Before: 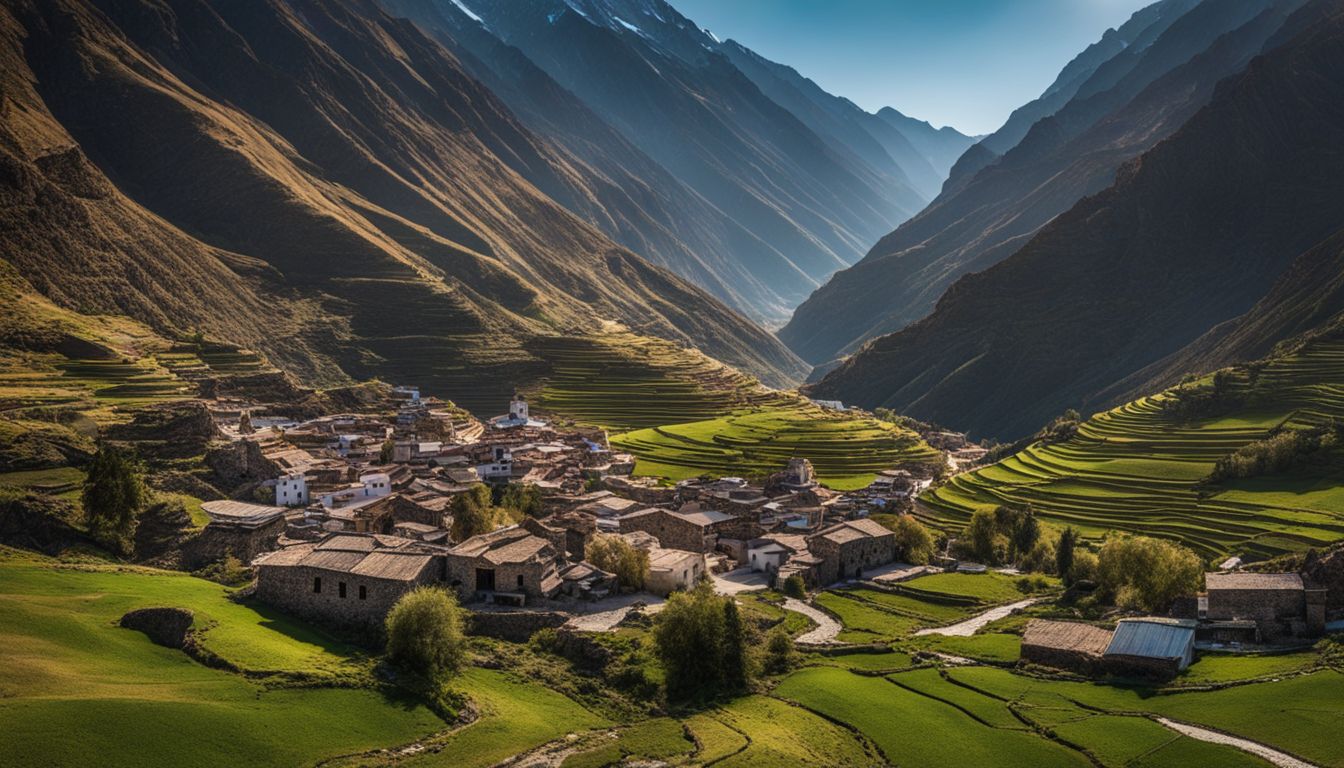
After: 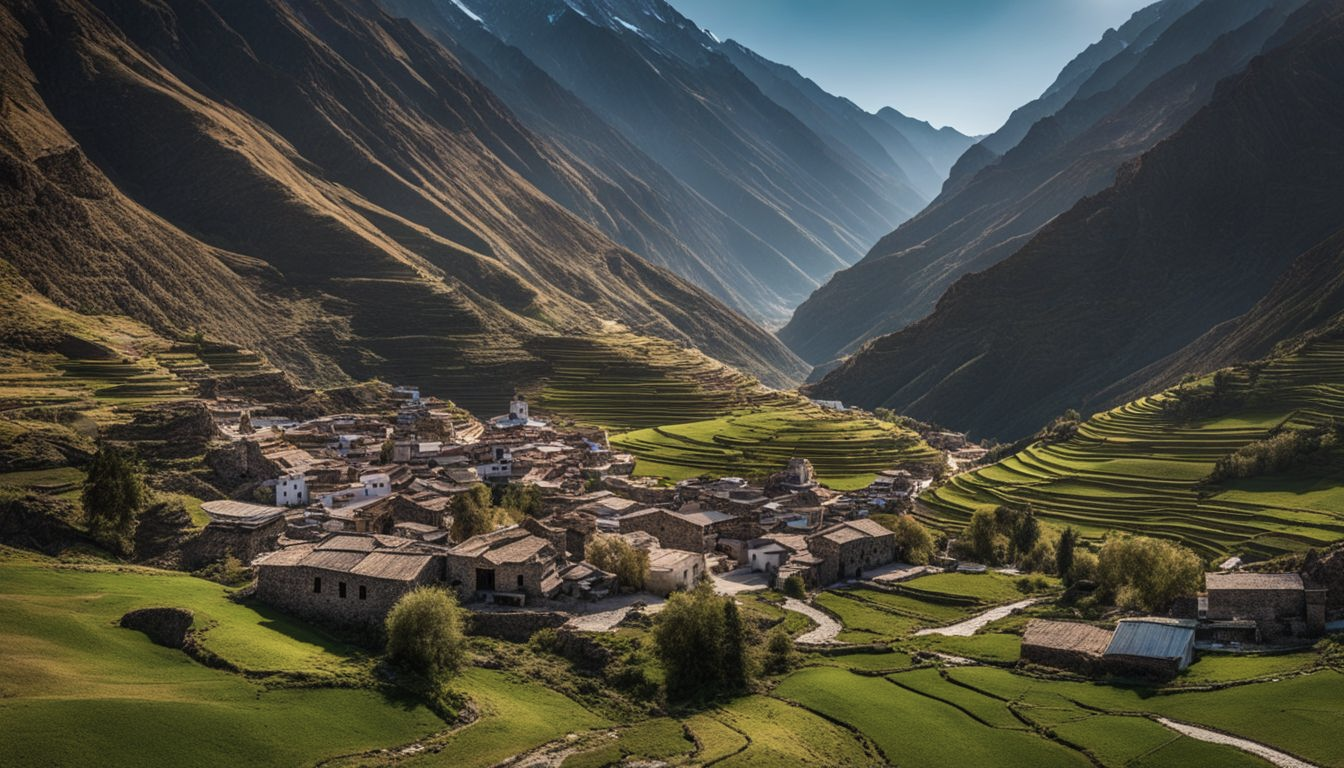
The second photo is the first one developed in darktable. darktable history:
contrast brightness saturation: saturation -0.17
